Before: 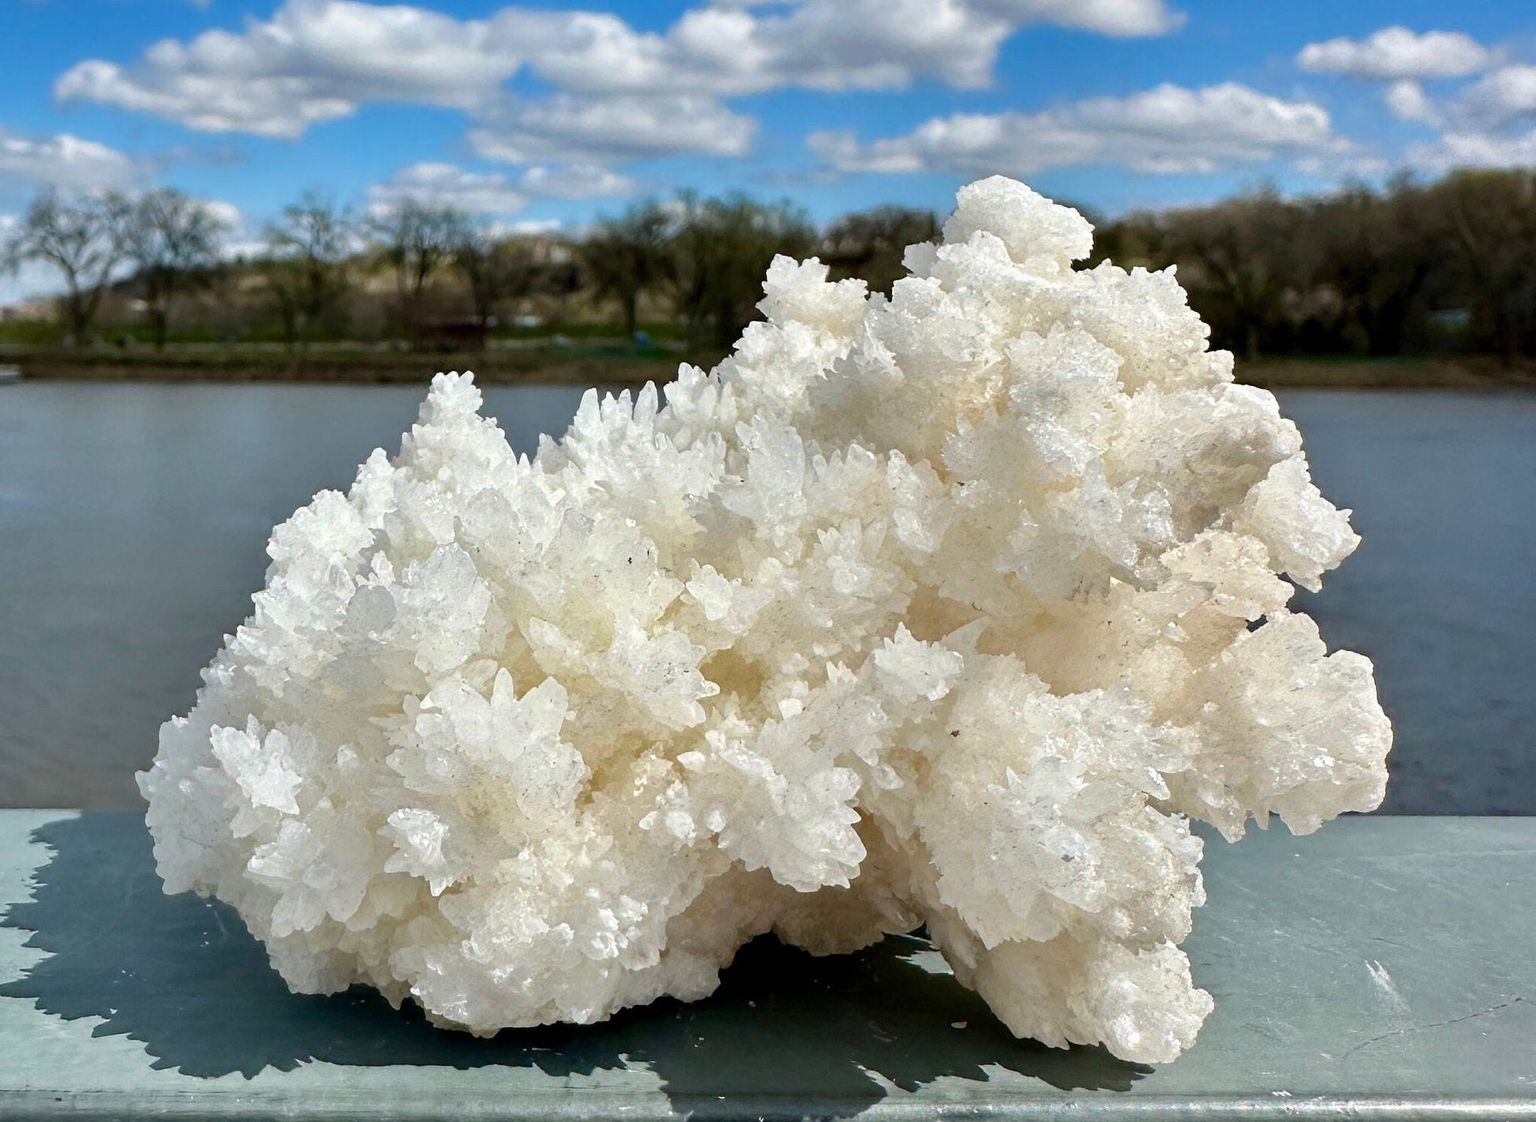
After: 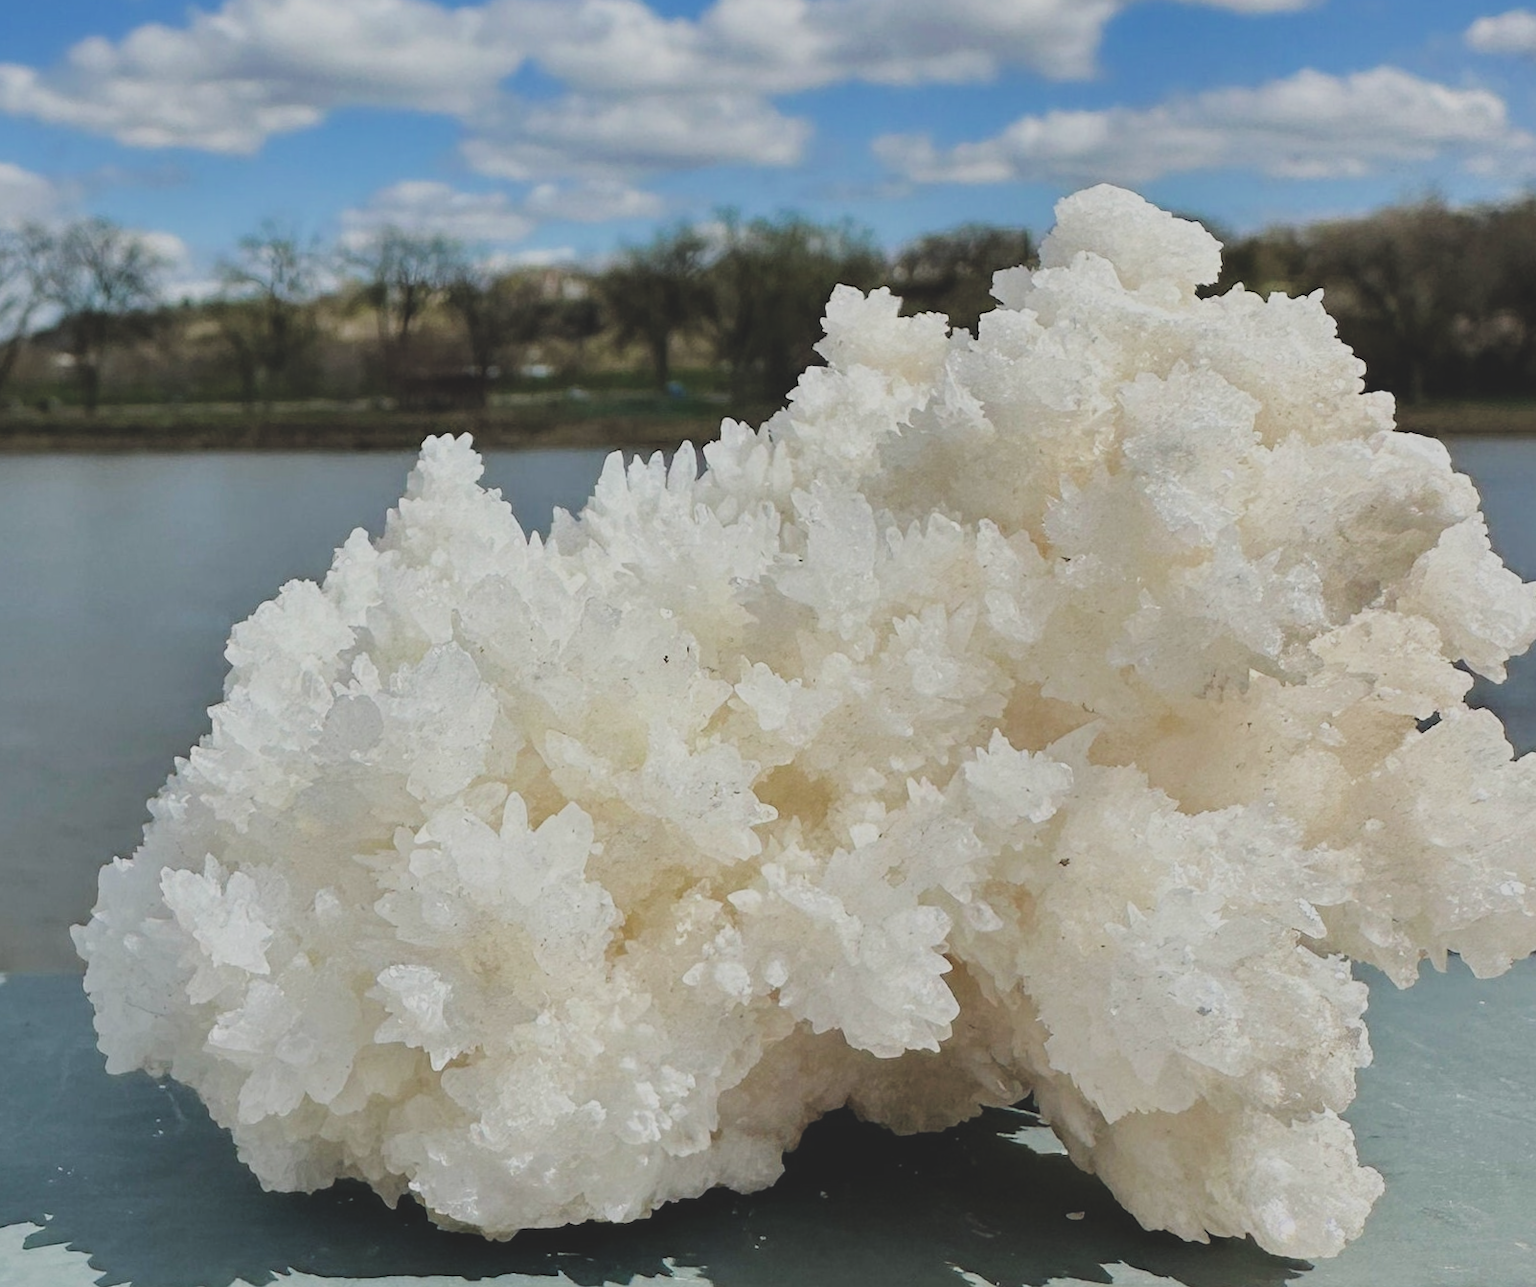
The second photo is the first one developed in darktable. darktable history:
exposure: black level correction -0.03, compensate highlight preservation false
crop and rotate: angle 1°, left 4.281%, top 0.642%, right 11.383%, bottom 2.486%
filmic rgb: black relative exposure -7.15 EV, white relative exposure 5.36 EV, hardness 3.02
